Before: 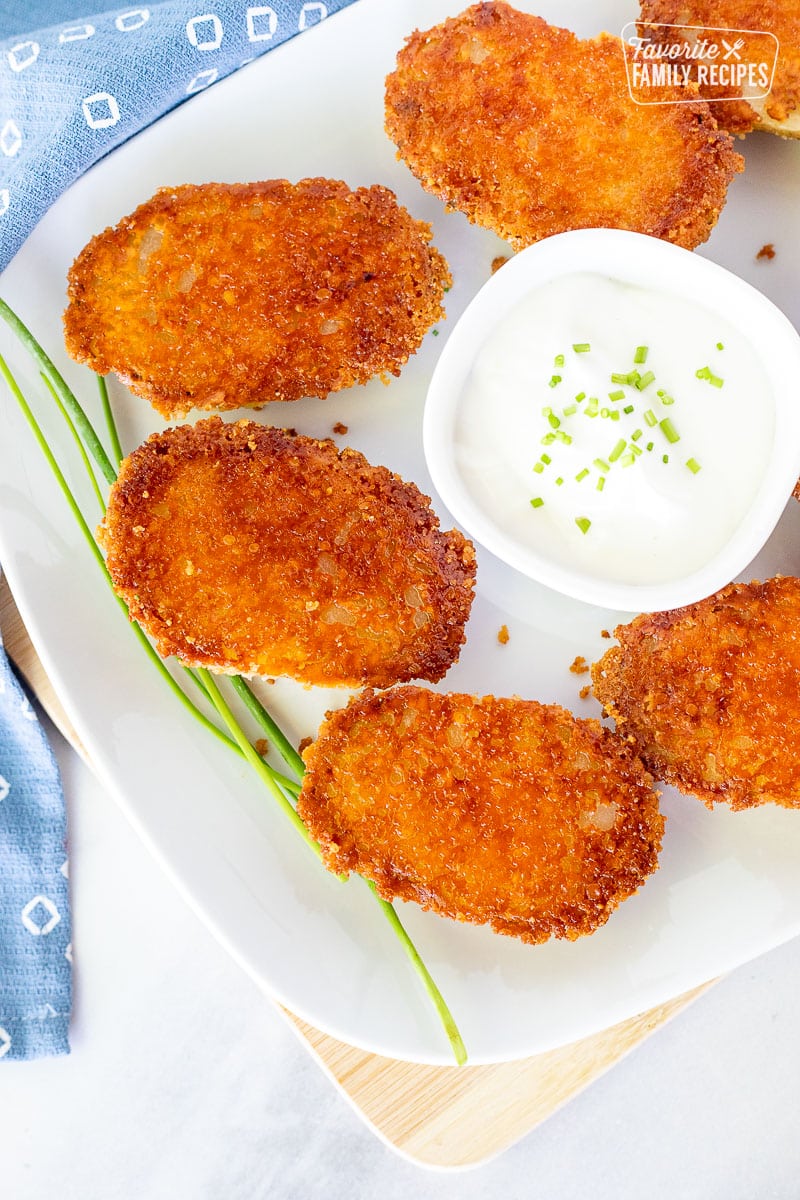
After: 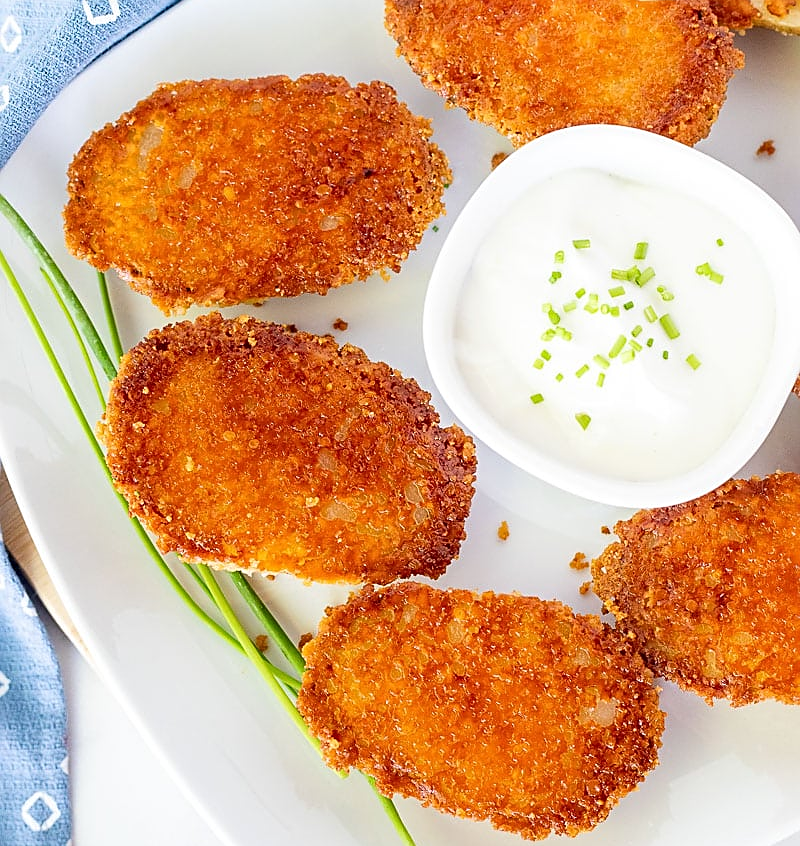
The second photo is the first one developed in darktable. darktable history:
sharpen: on, module defaults
crop and rotate: top 8.676%, bottom 20.823%
